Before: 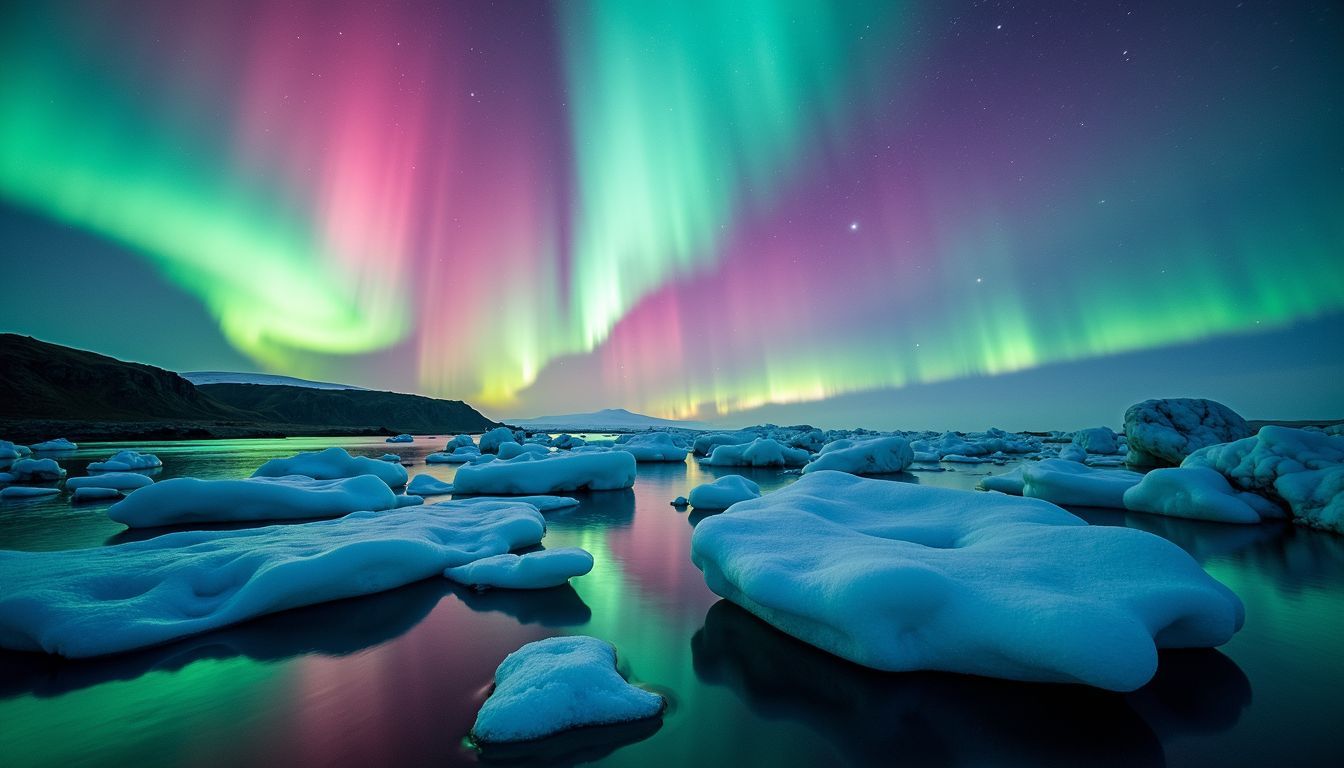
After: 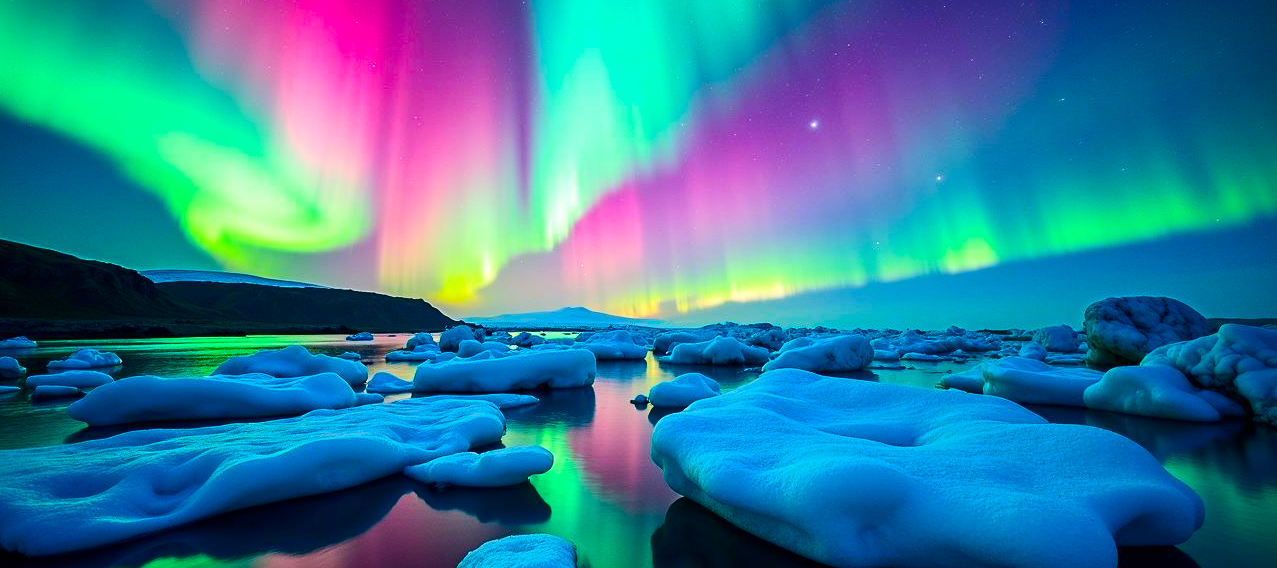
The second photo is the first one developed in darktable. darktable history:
crop and rotate: left 2.991%, top 13.302%, right 1.981%, bottom 12.636%
contrast brightness saturation: contrast 0.26, brightness 0.02, saturation 0.87
